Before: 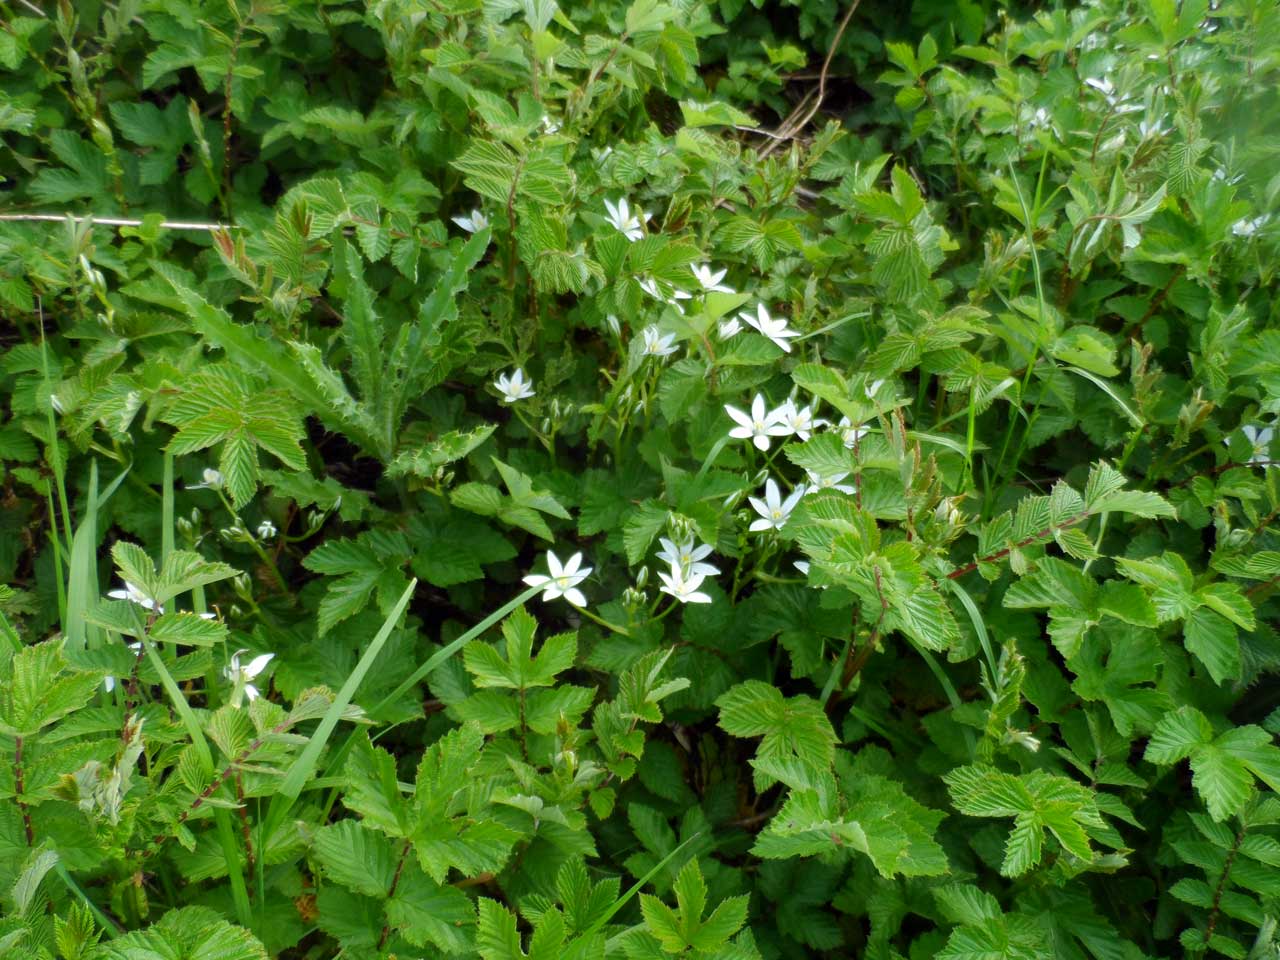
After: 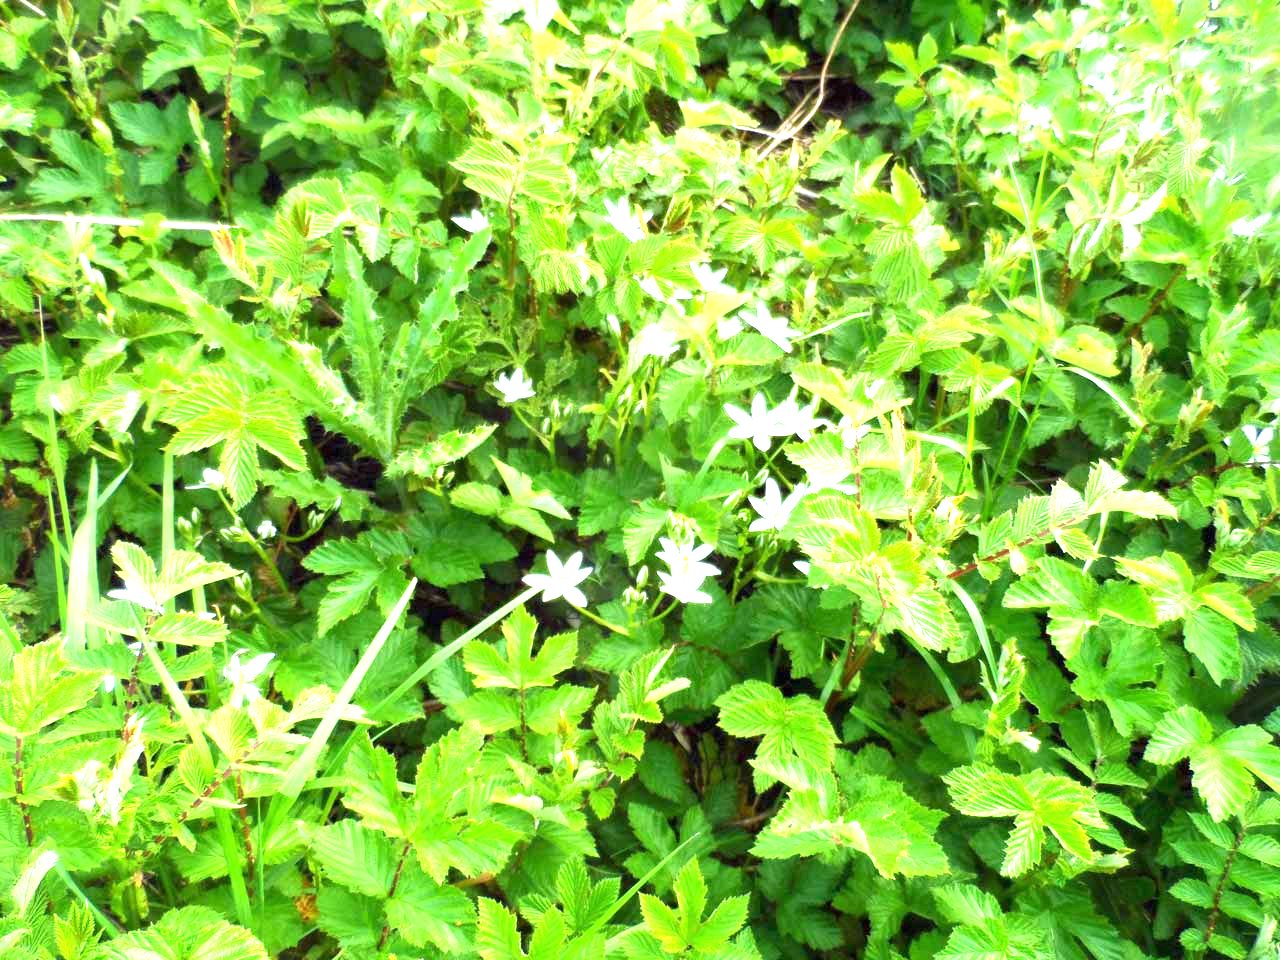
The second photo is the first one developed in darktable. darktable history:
contrast equalizer: octaves 7, y [[0.5 ×6], [0.5 ×6], [0.975, 0.964, 0.925, 0.865, 0.793, 0.721], [0 ×6], [0 ×6]]
exposure: black level correction 0, exposure 2.104 EV, compensate highlight preservation false
